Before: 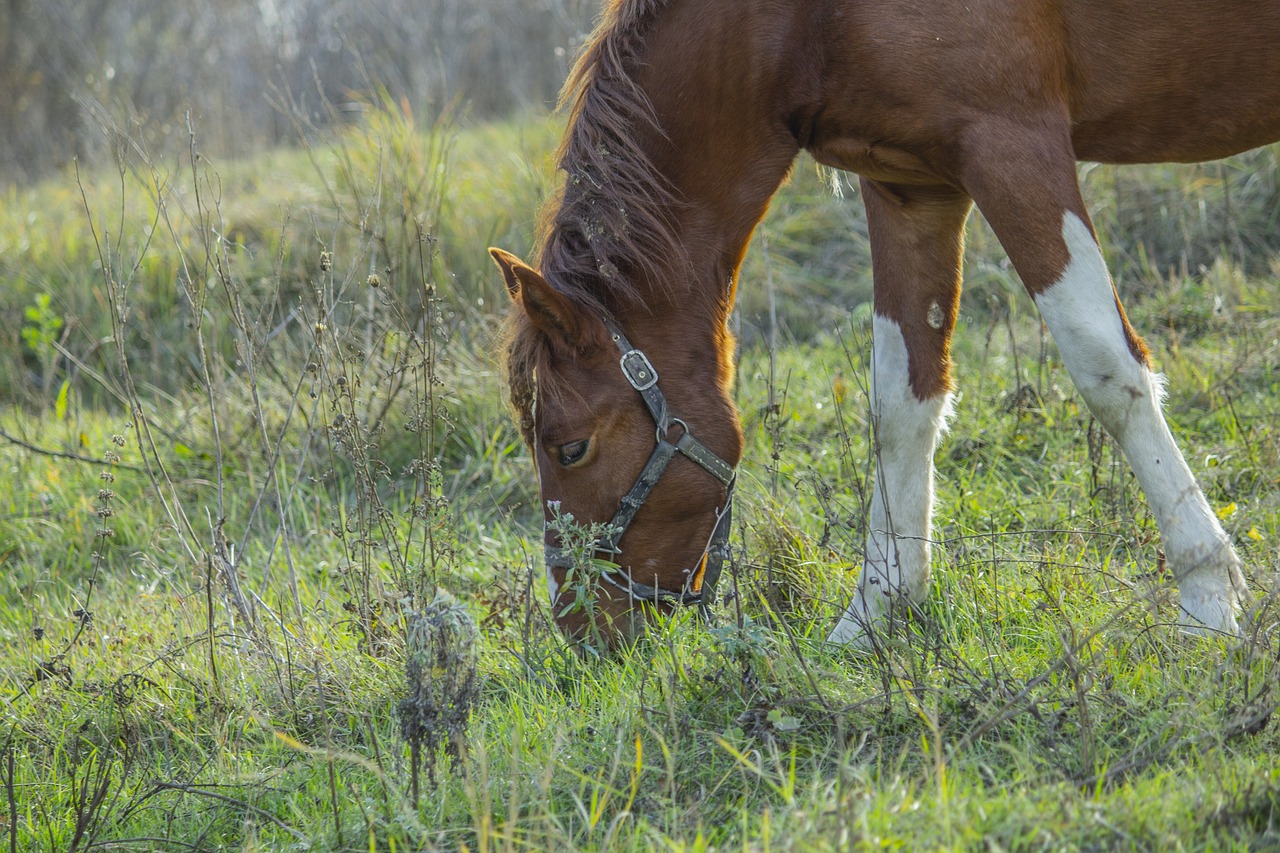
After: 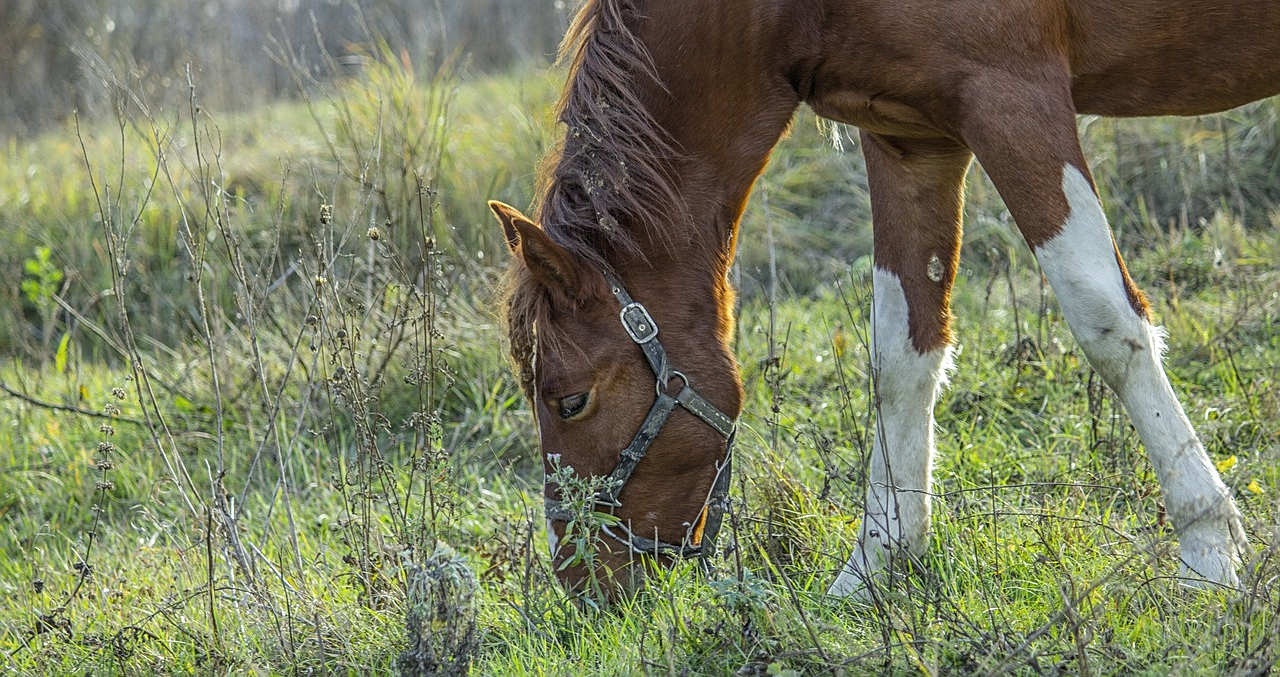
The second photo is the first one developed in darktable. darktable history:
sharpen: on, module defaults
local contrast: on, module defaults
crop and rotate: top 5.667%, bottom 14.937%
